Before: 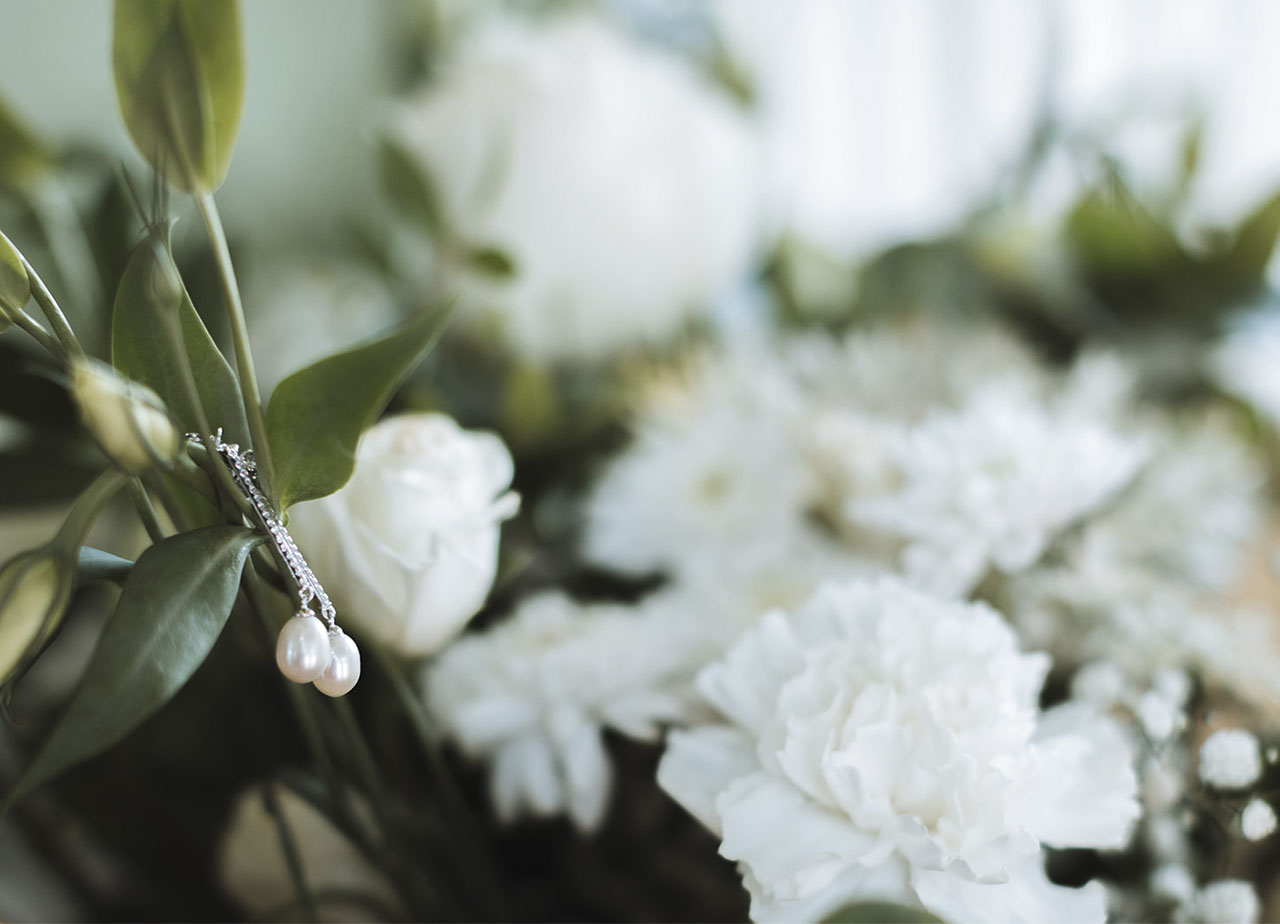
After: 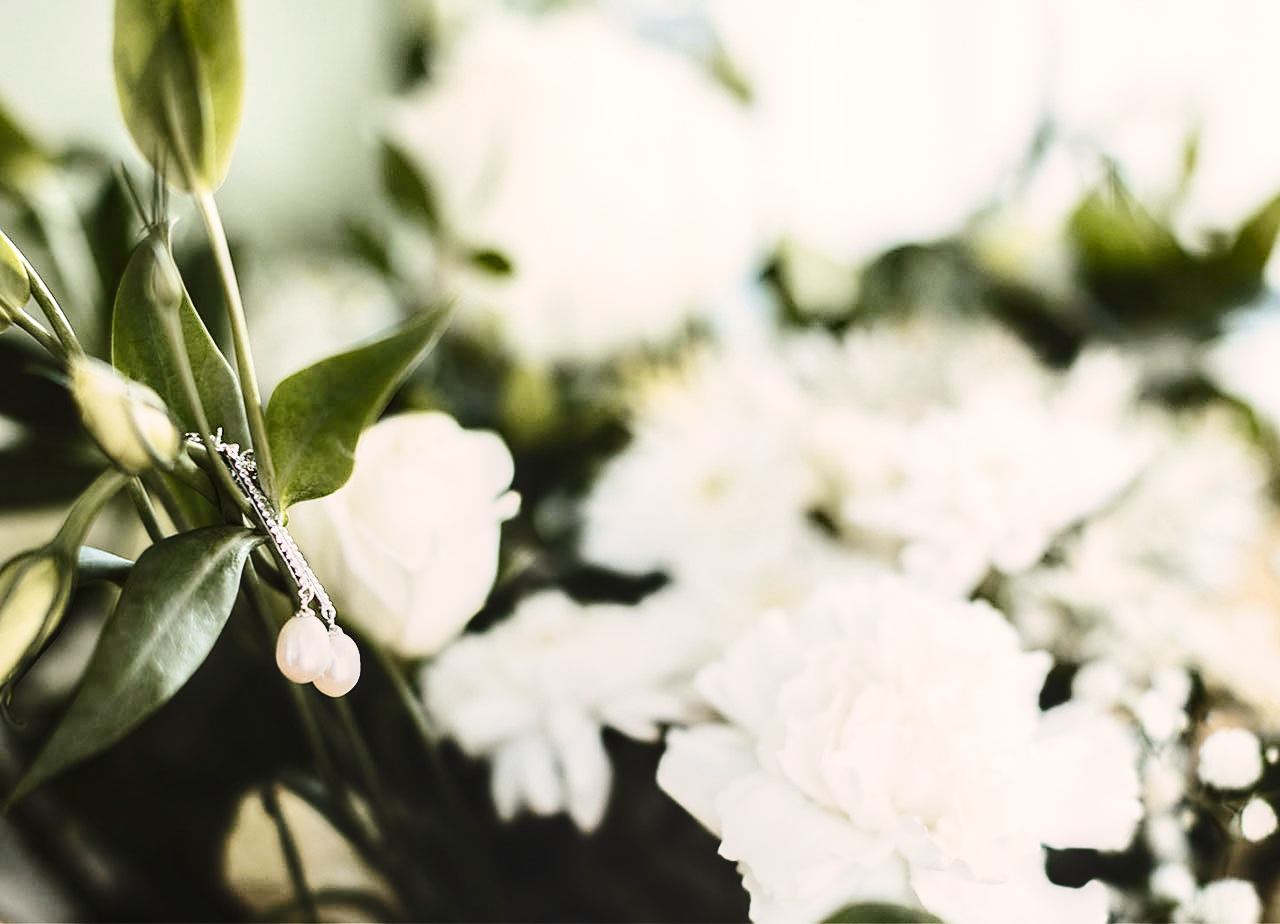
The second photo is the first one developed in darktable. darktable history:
local contrast: on, module defaults
sharpen: radius 1.878, amount 0.412, threshold 1.524
shadows and highlights: highlights color adjustment 32.45%, low approximation 0.01, soften with gaussian
color correction: highlights a* 3.74, highlights b* 5.15
contrast brightness saturation: contrast 0.286
base curve: curves: ch0 [(0, 0) (0.028, 0.03) (0.121, 0.232) (0.46, 0.748) (0.859, 0.968) (1, 1)], preserve colors none
